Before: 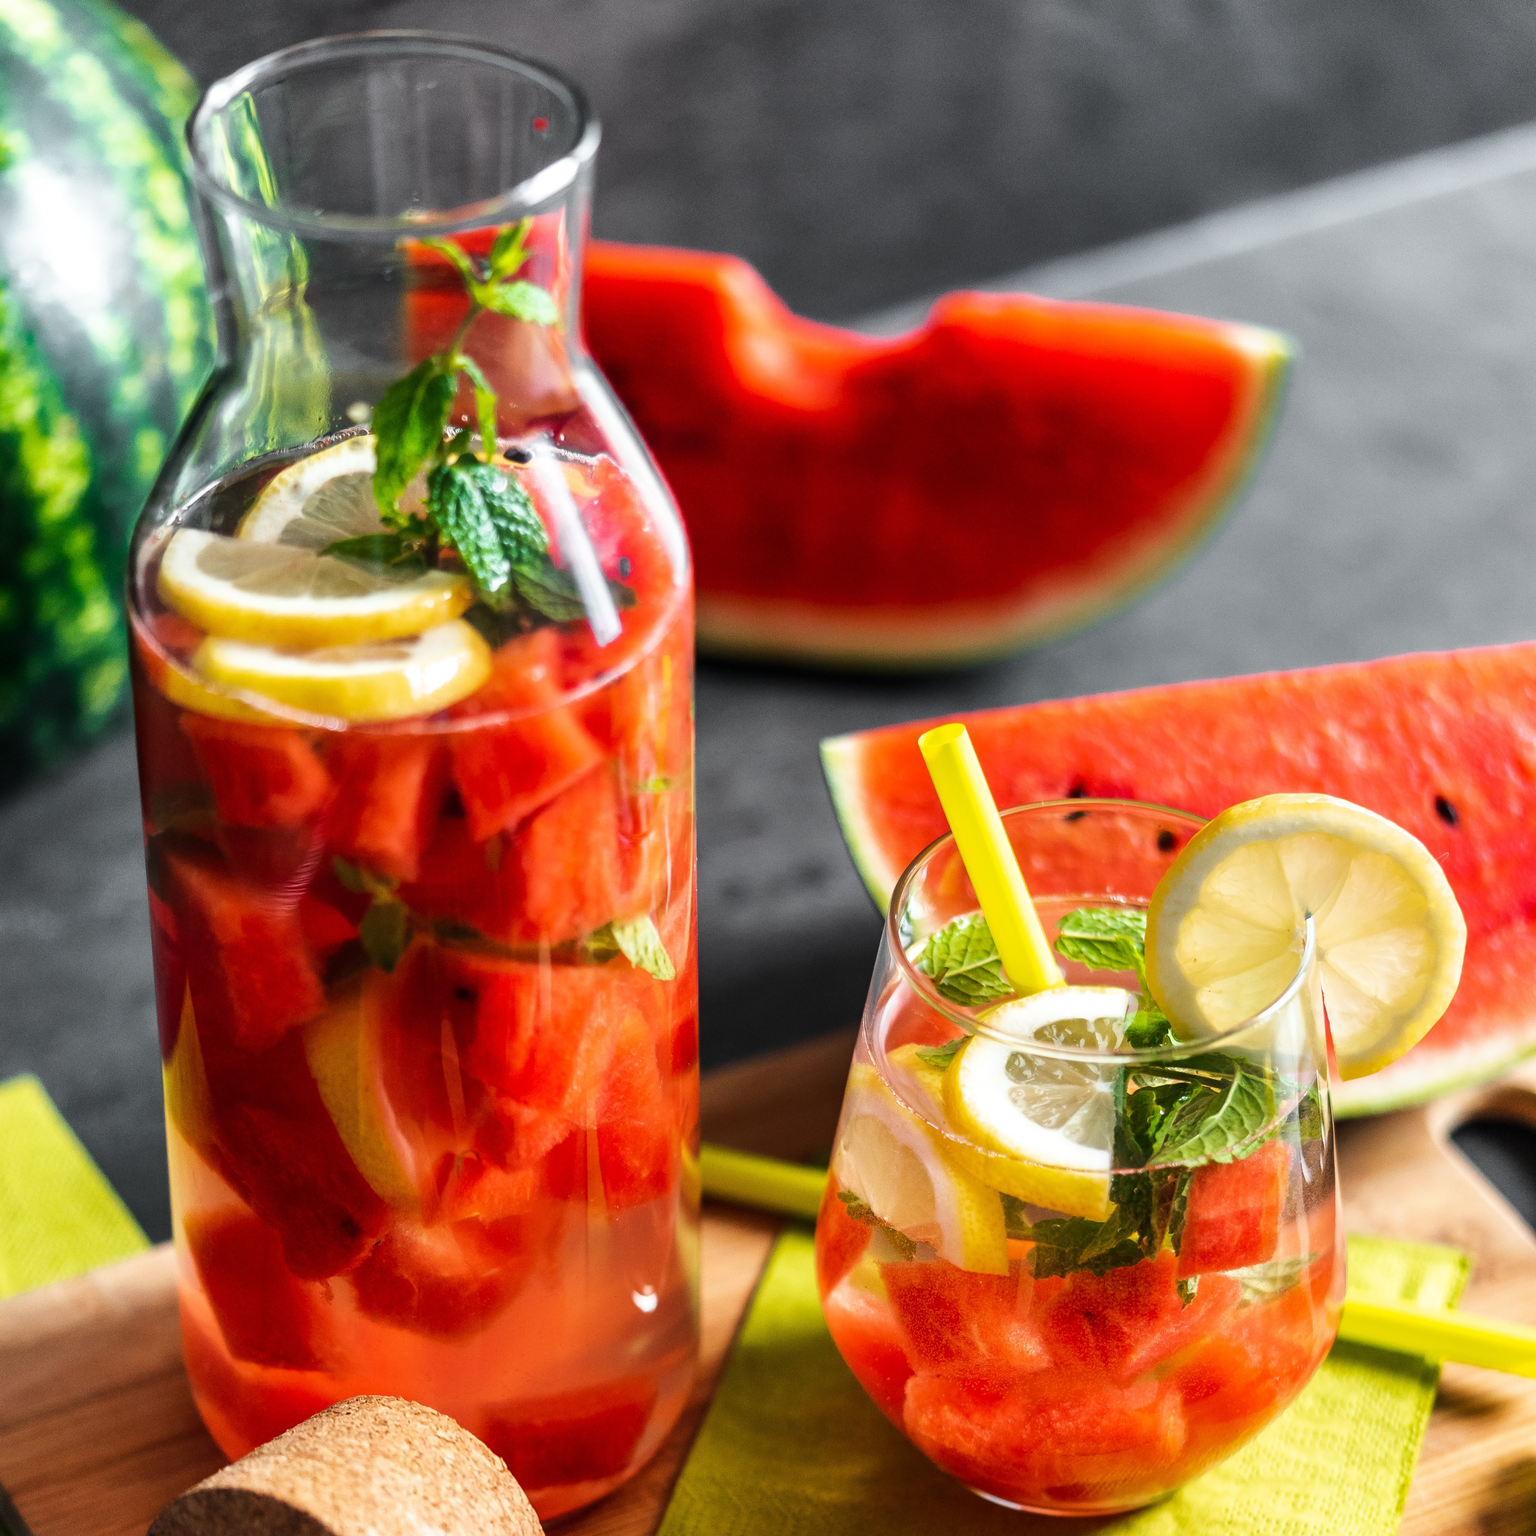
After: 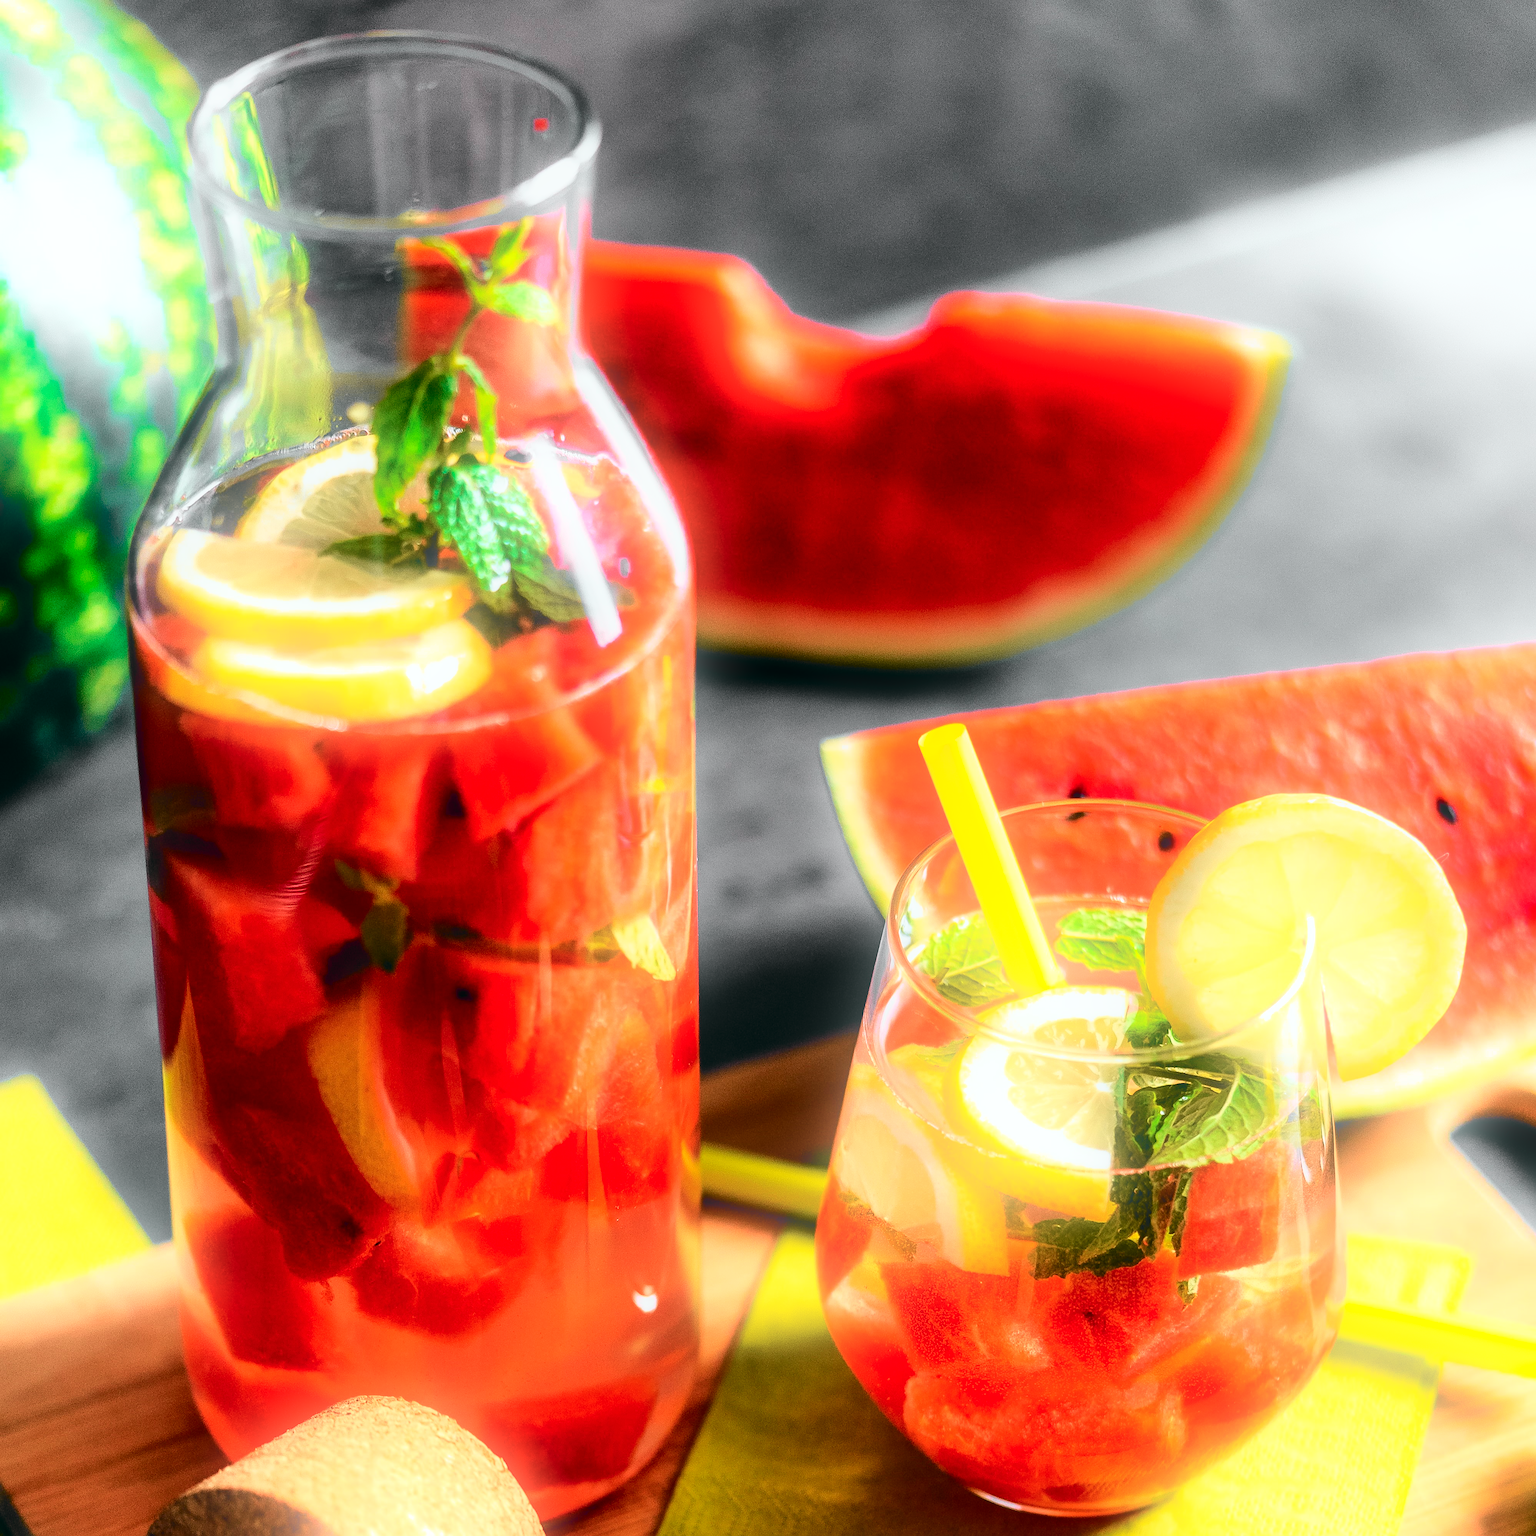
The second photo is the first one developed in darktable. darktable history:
tone curve: curves: ch0 [(0, 0.015) (0.084, 0.074) (0.162, 0.165) (0.304, 0.382) (0.466, 0.576) (0.654, 0.741) (0.848, 0.906) (0.984, 0.963)]; ch1 [(0, 0) (0.34, 0.235) (0.46, 0.46) (0.515, 0.502) (0.553, 0.567) (0.764, 0.815) (1, 1)]; ch2 [(0, 0) (0.44, 0.458) (0.479, 0.492) (0.524, 0.507) (0.547, 0.579) (0.673, 0.712) (1, 1)], color space Lab, independent channels, preserve colors none
bloom: on, module defaults
color balance: lift [0.998, 0.998, 1.001, 1.002], gamma [0.995, 1.025, 0.992, 0.975], gain [0.995, 1.02, 0.997, 0.98]
sharpen: on, module defaults
